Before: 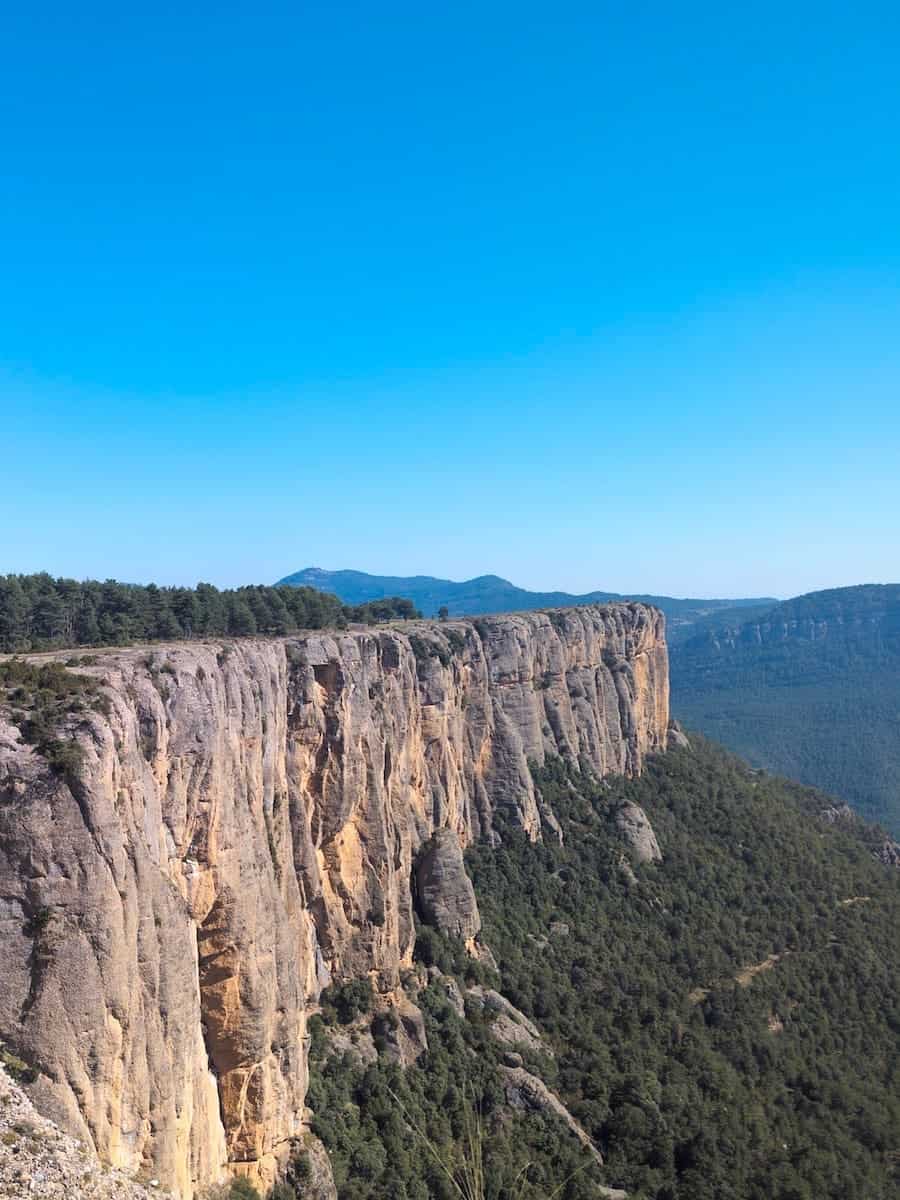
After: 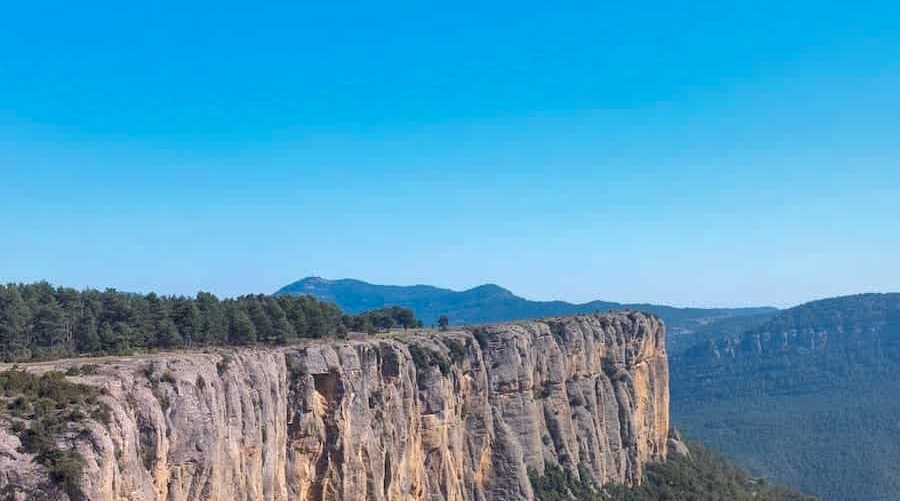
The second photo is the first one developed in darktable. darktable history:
shadows and highlights: on, module defaults
crop and rotate: top 24.285%, bottom 33.956%
local contrast: on, module defaults
